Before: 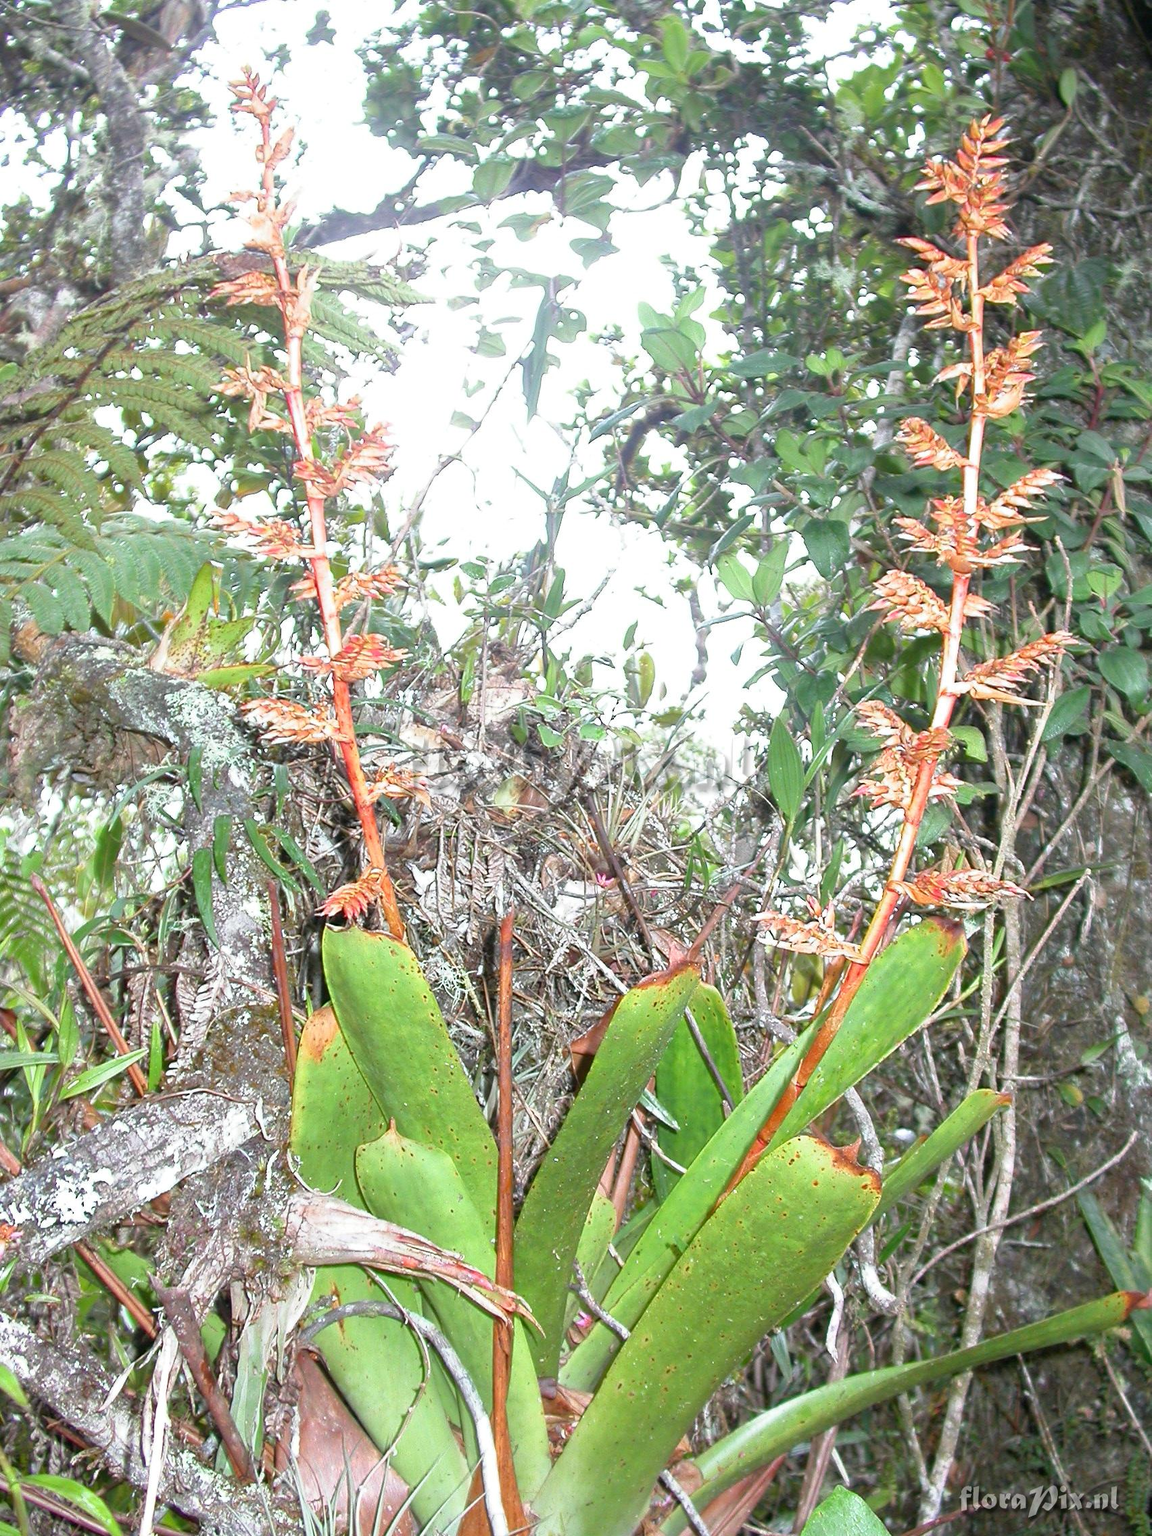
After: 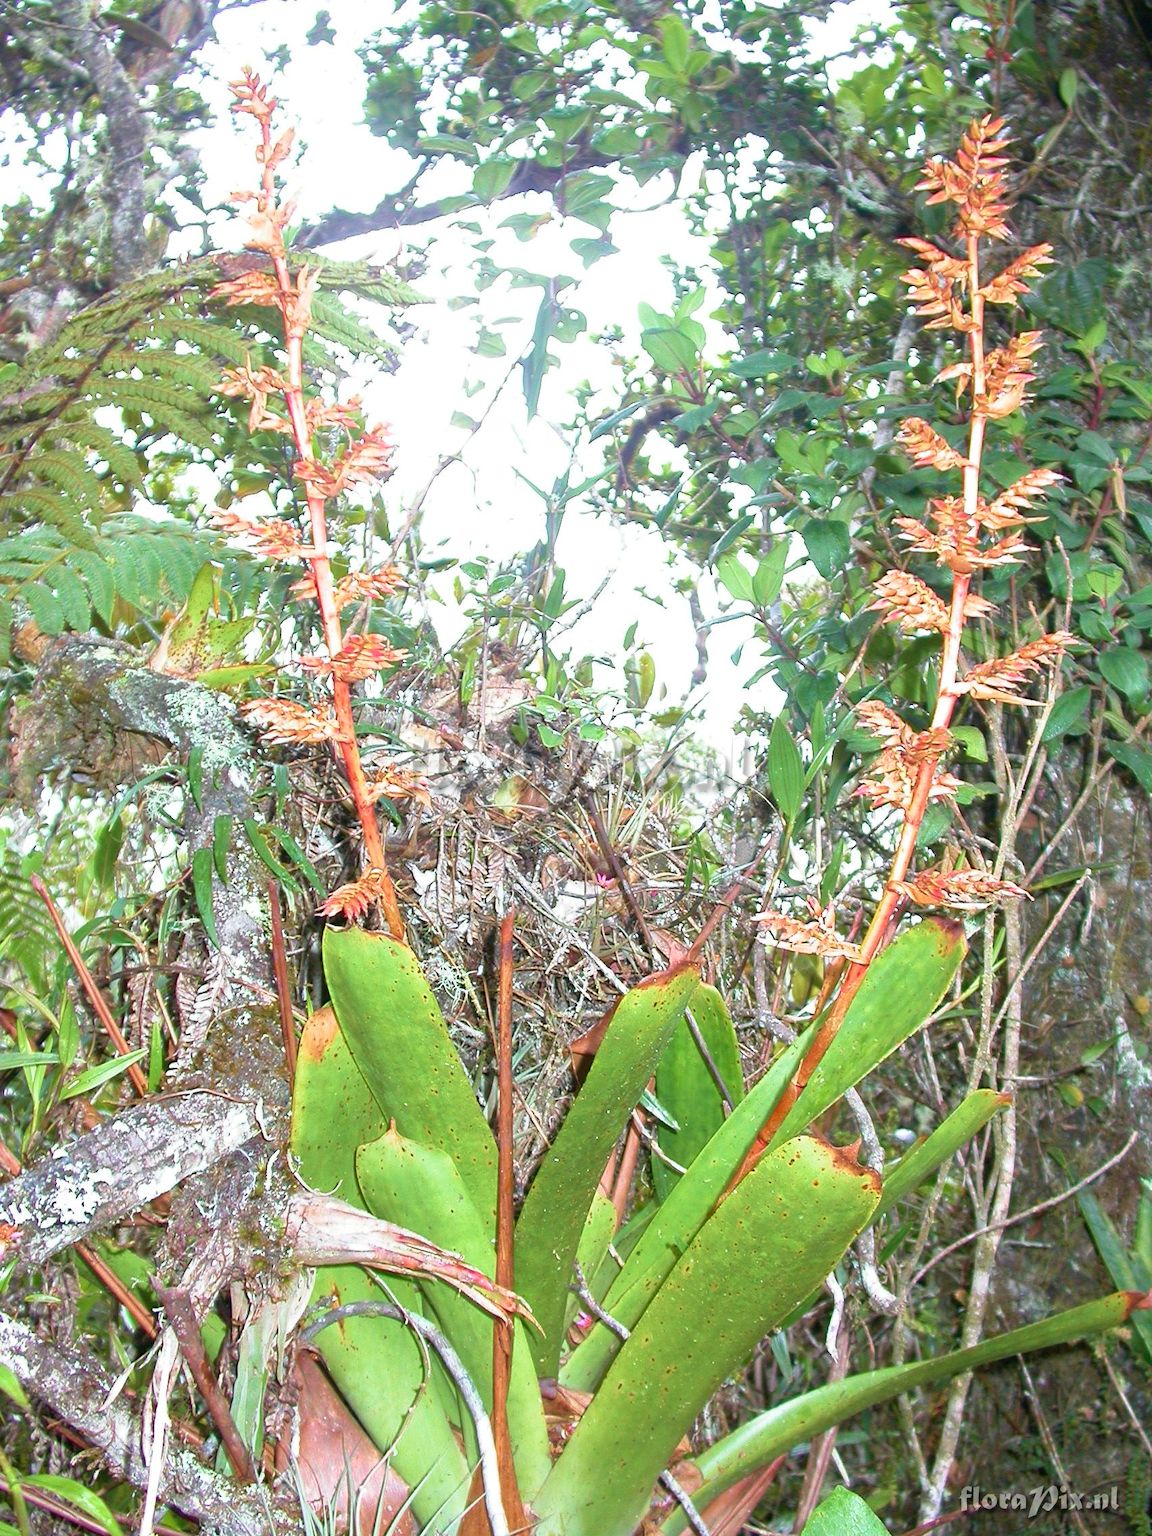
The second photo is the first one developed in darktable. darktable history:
velvia: strength 44.76%
